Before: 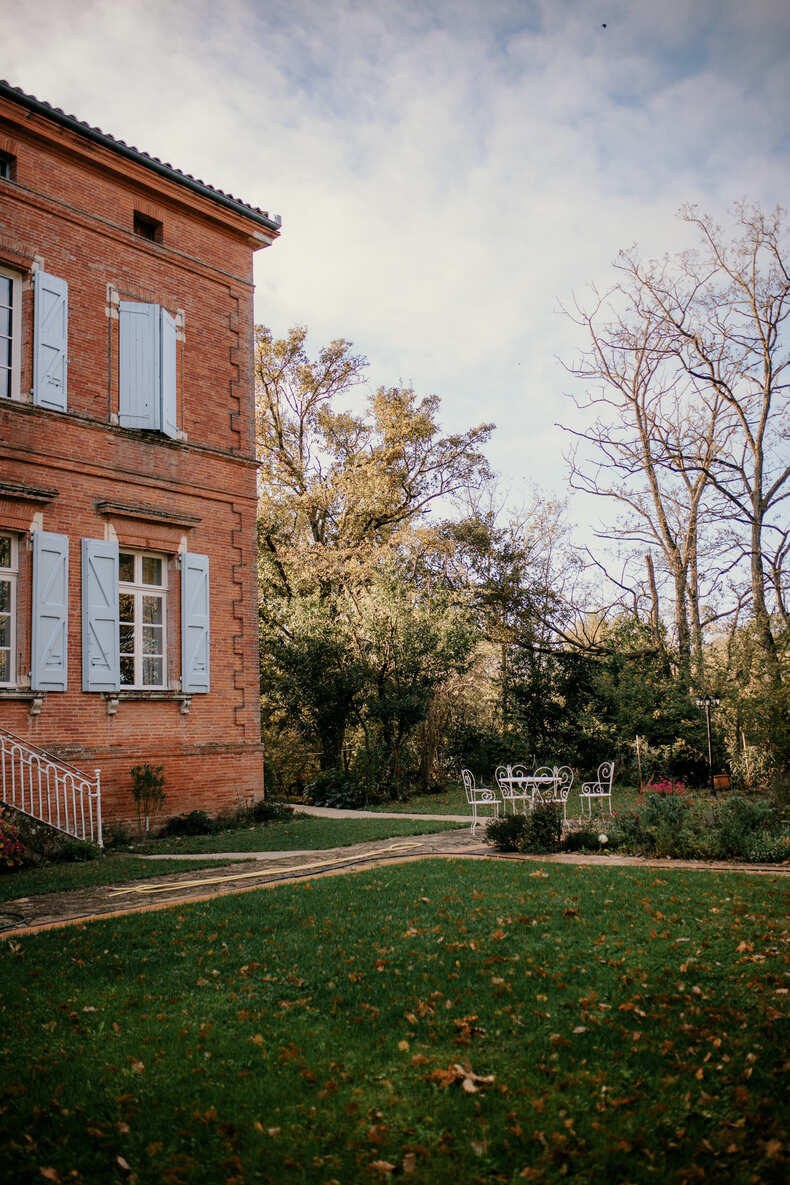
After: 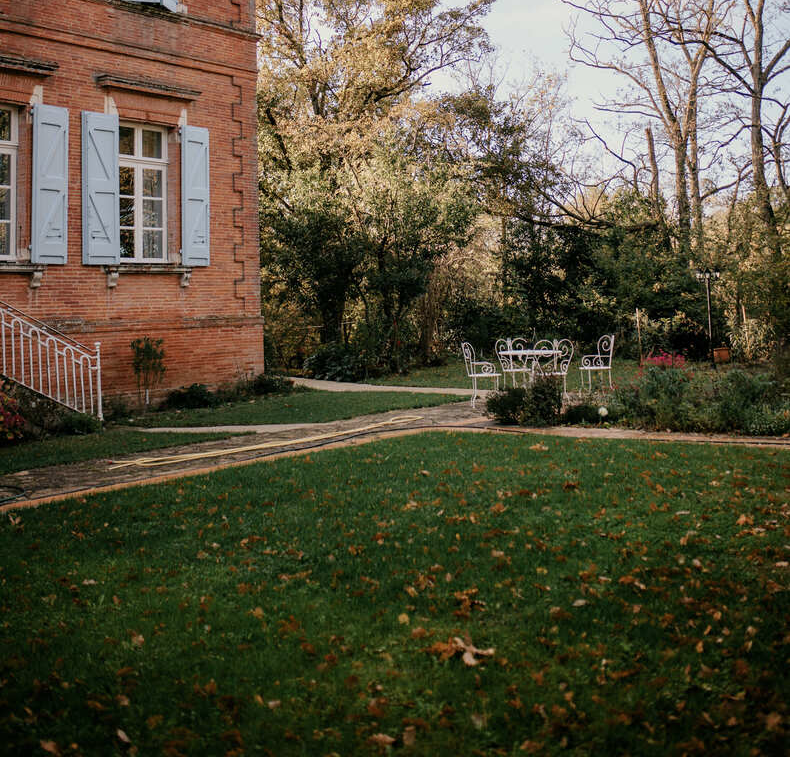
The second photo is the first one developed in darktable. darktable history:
crop and rotate: top 36.111%
contrast brightness saturation: saturation -0.055
